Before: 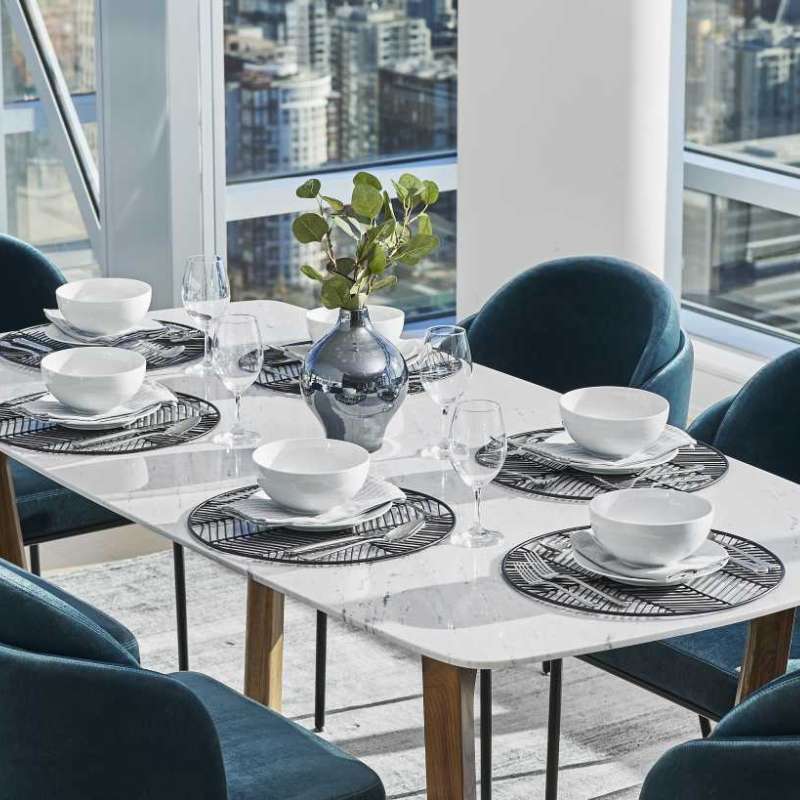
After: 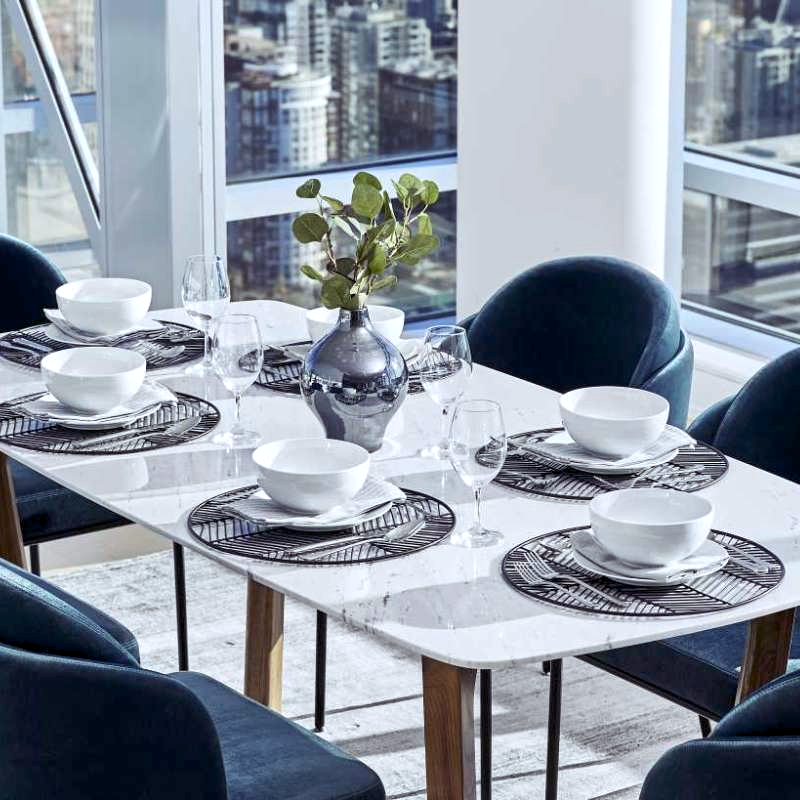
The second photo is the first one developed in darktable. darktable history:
color balance rgb: shadows lift › luminance -21.624%, shadows lift › chroma 8.967%, shadows lift › hue 285.52°, highlights gain › luminance 16.685%, highlights gain › chroma 2.899%, highlights gain › hue 257.57°, global offset › luminance -0.898%, perceptual saturation grading › global saturation -12.24%, global vibrance 9.549%
